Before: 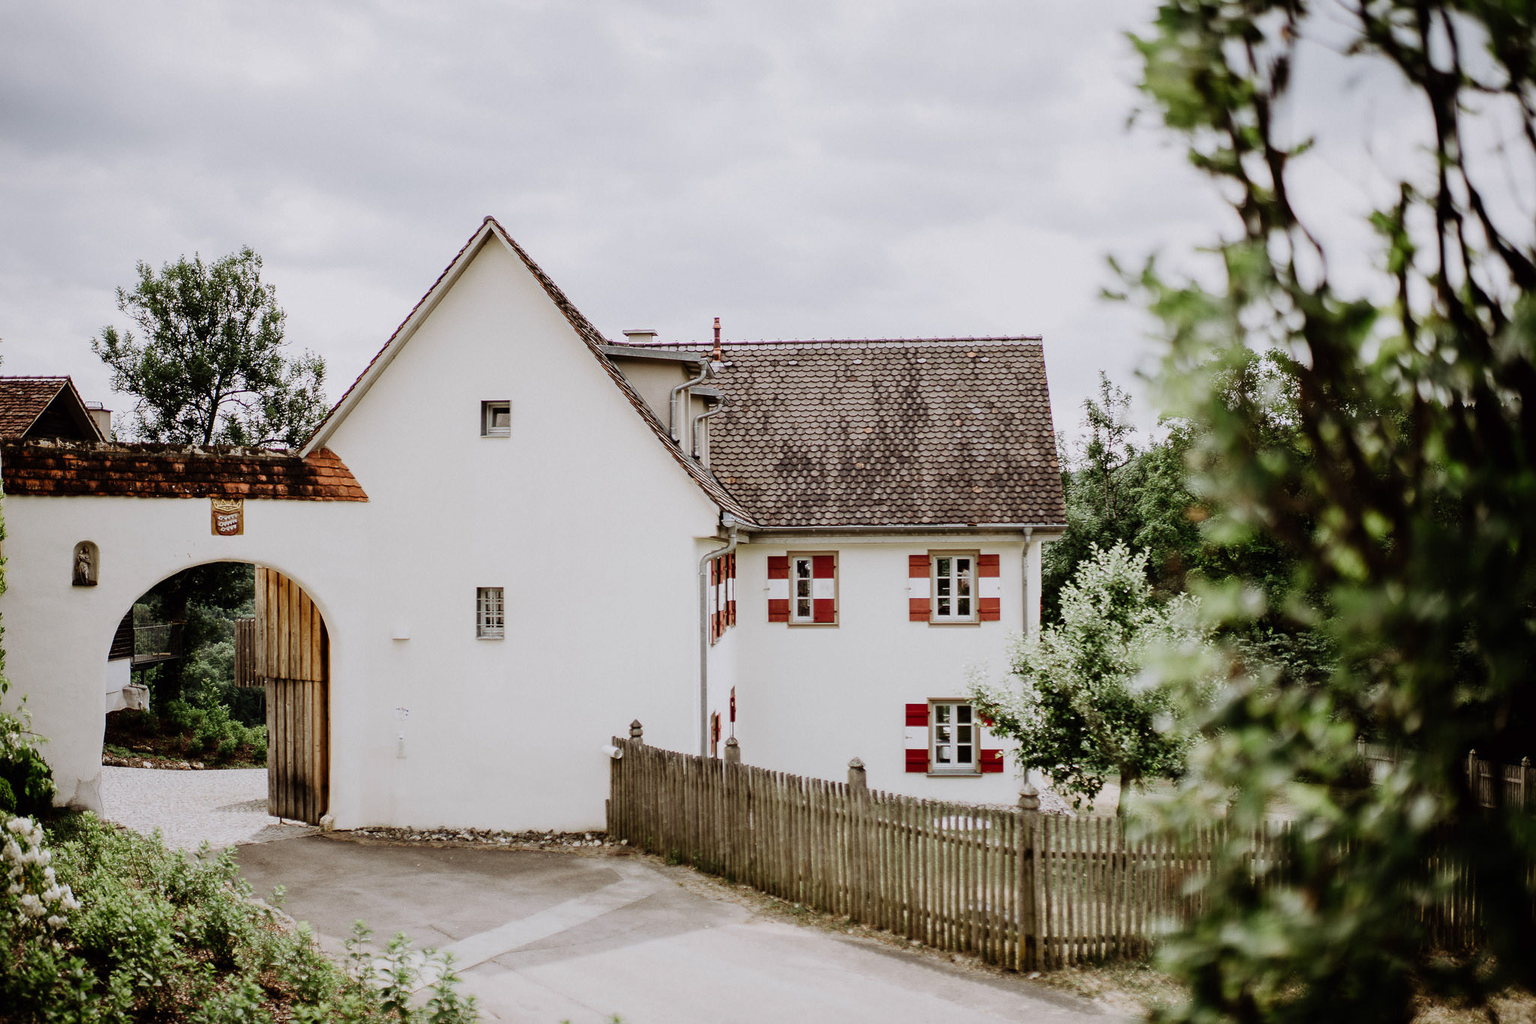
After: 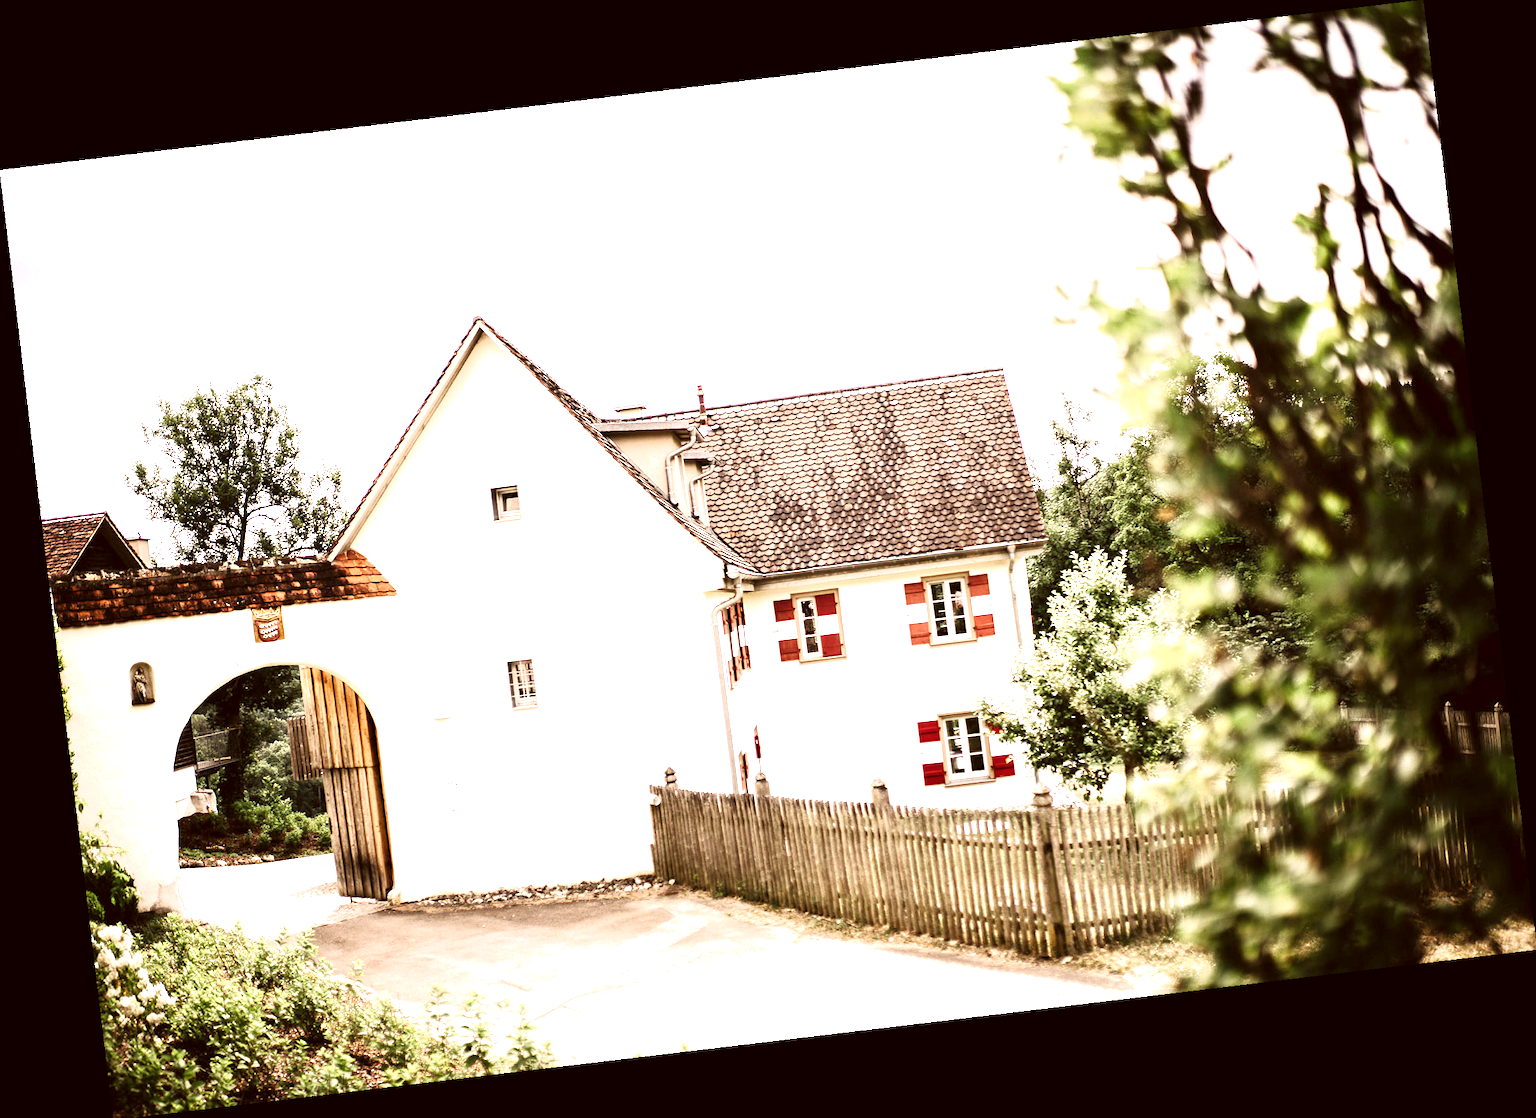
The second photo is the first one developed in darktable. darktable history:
exposure: black level correction 0, exposure 1.45 EV, compensate exposure bias true, compensate highlight preservation false
shadows and highlights: shadows 0, highlights 40
rotate and perspective: rotation -6.83°, automatic cropping off
color correction: highlights a* 6.27, highlights b* 8.19, shadows a* 5.94, shadows b* 7.23, saturation 0.9
